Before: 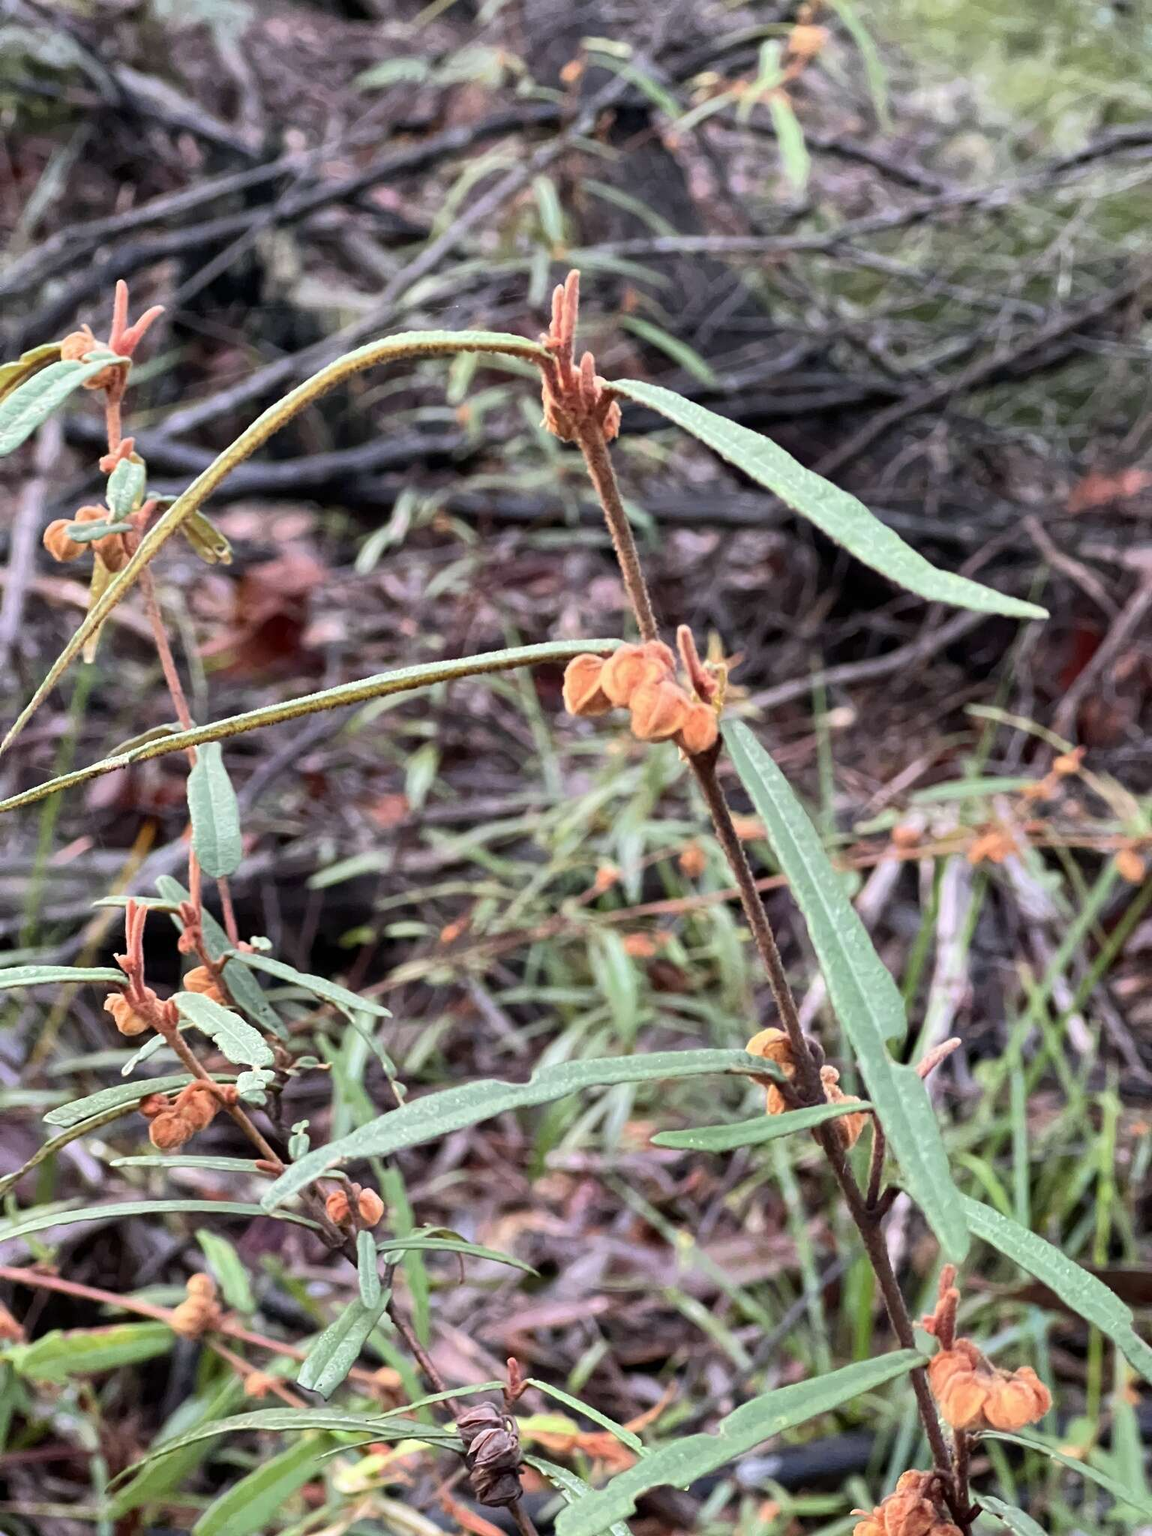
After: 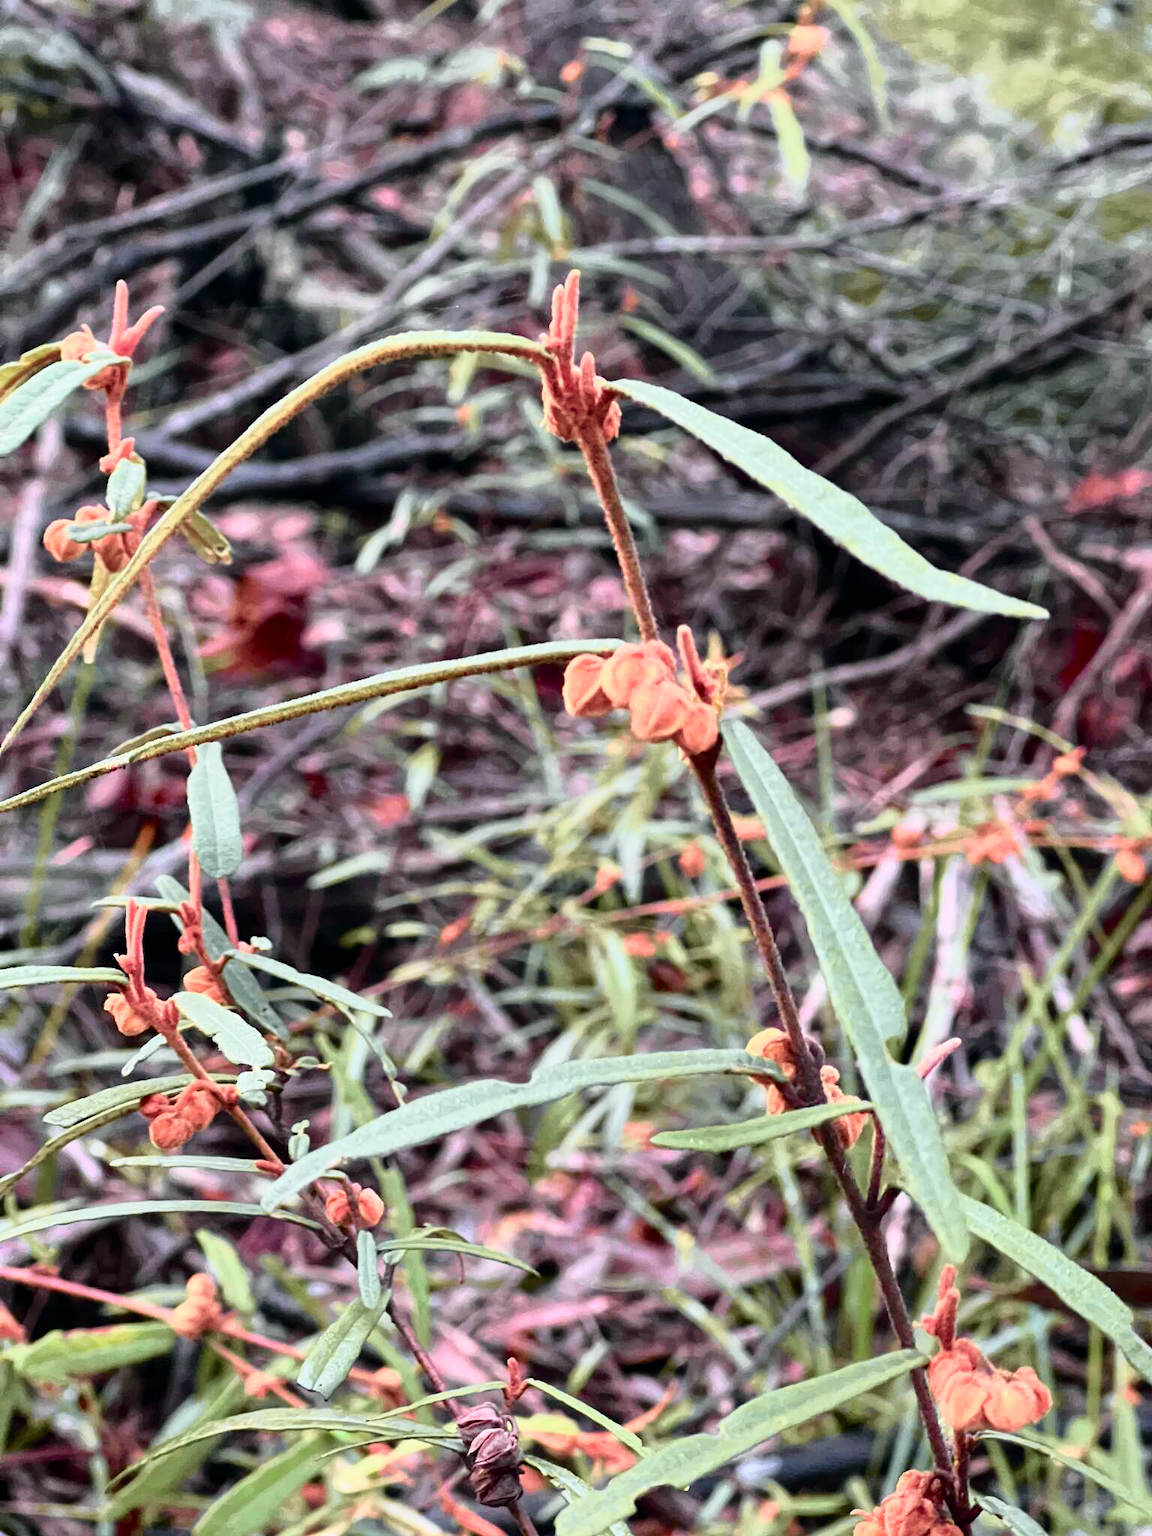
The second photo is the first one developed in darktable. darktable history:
tone curve: curves: ch0 [(0, 0) (0.105, 0.068) (0.195, 0.162) (0.283, 0.283) (0.384, 0.404) (0.485, 0.531) (0.638, 0.681) (0.795, 0.879) (1, 0.977)]; ch1 [(0, 0) (0.161, 0.092) (0.35, 0.33) (0.379, 0.401) (0.456, 0.469) (0.504, 0.498) (0.53, 0.532) (0.58, 0.619) (0.635, 0.671) (1, 1)]; ch2 [(0, 0) (0.371, 0.362) (0.437, 0.437) (0.483, 0.484) (0.53, 0.515) (0.56, 0.58) (0.622, 0.606) (1, 1)], color space Lab, independent channels, preserve colors none
